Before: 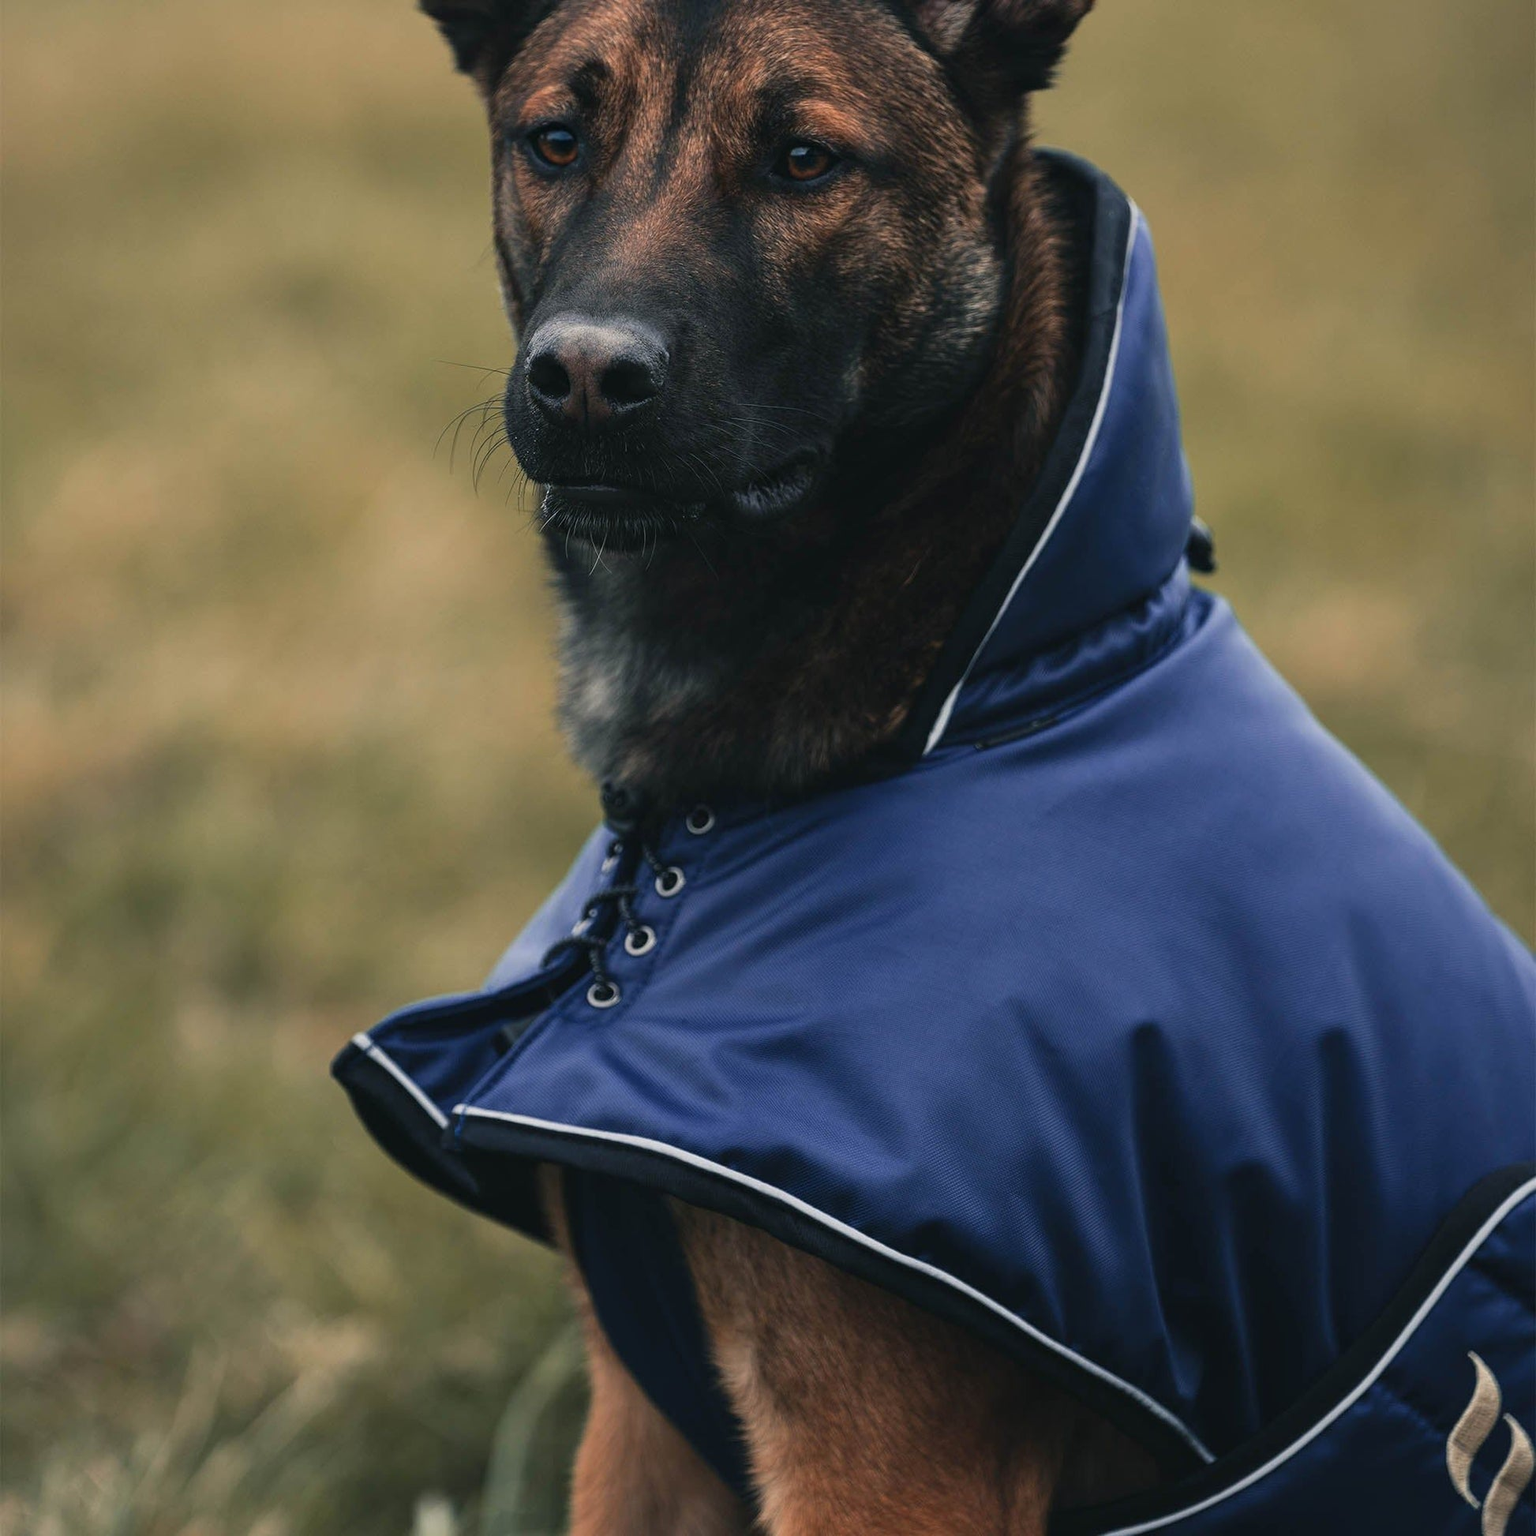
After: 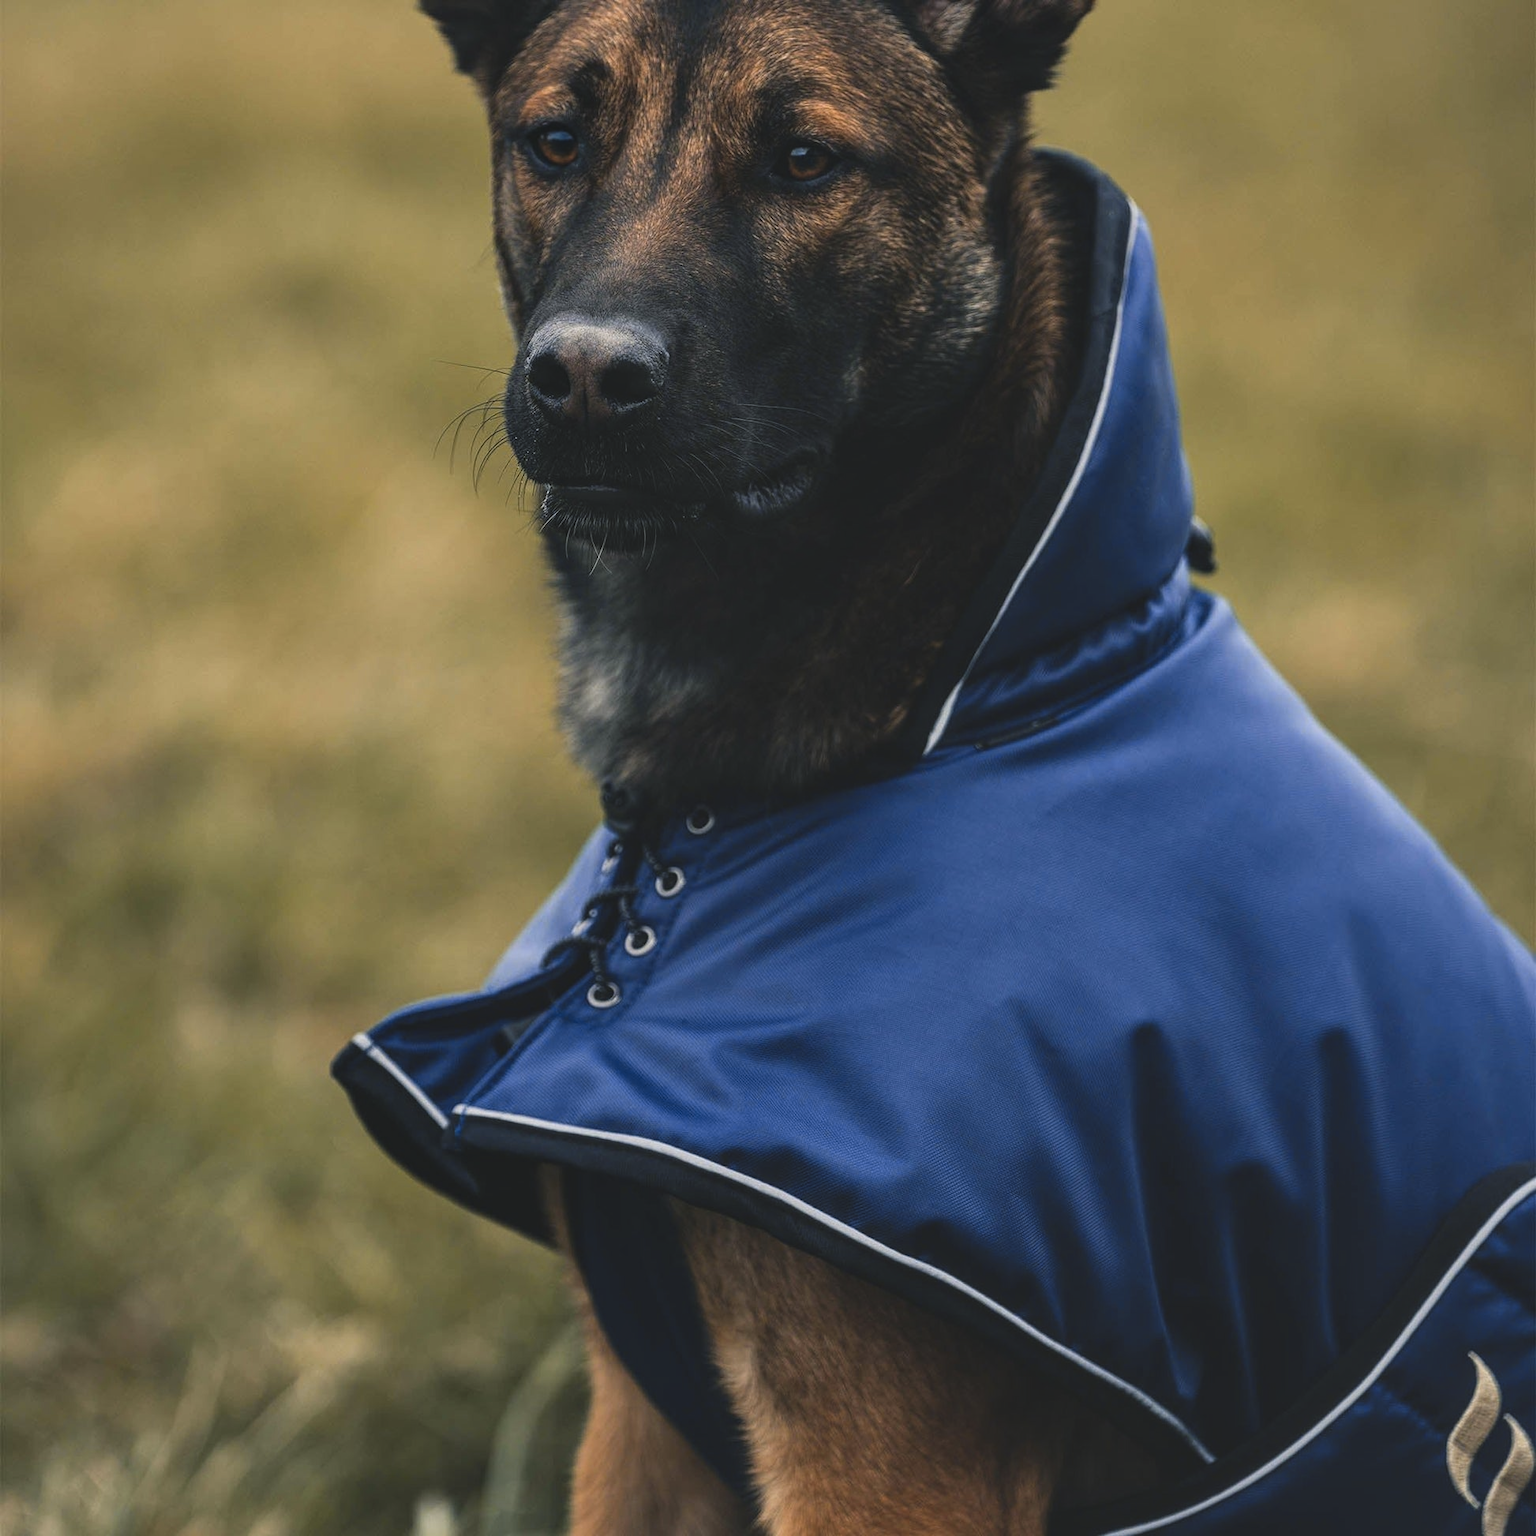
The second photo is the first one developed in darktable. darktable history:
local contrast: detail 130%
exposure: black level correction -0.015, exposure -0.125 EV, compensate highlight preservation false
color contrast: green-magenta contrast 0.85, blue-yellow contrast 1.25, unbound 0
